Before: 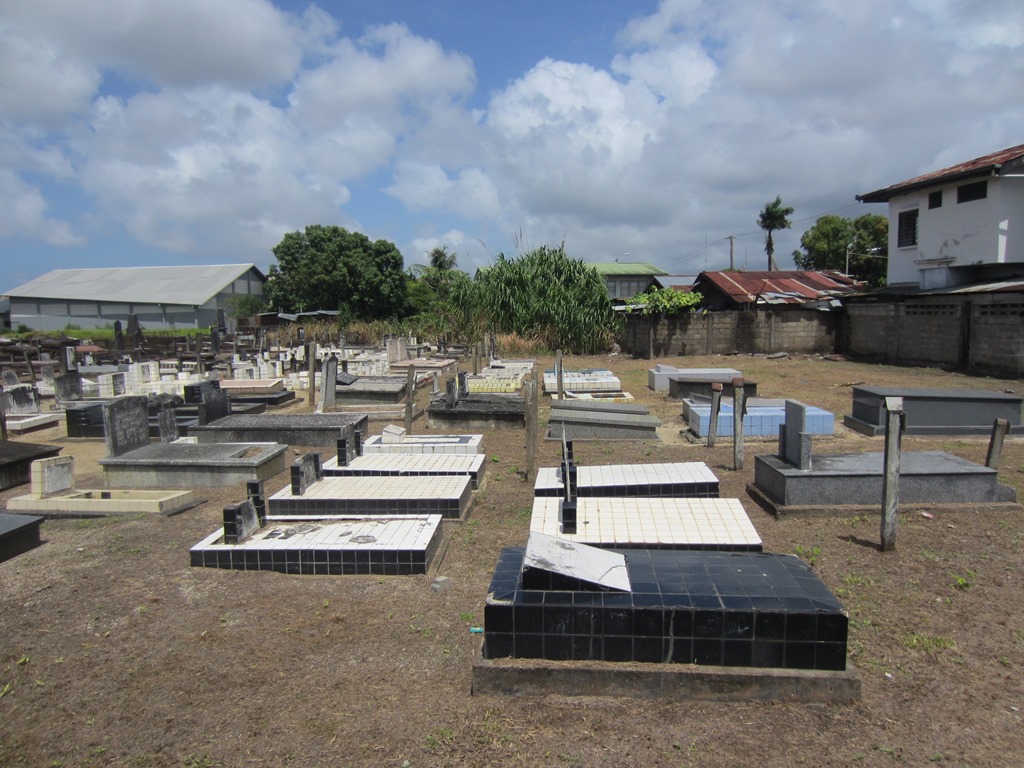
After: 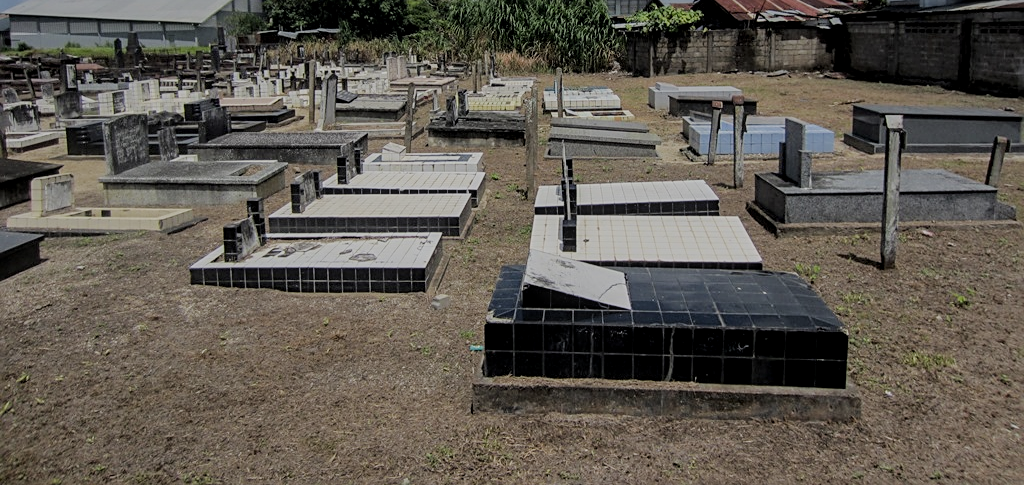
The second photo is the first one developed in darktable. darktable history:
sharpen: on, module defaults
crop and rotate: top 36.737%
contrast brightness saturation: saturation -0.063
local contrast: on, module defaults
filmic rgb: middle gray luminance 17.92%, black relative exposure -7.54 EV, white relative exposure 8.48 EV, target black luminance 0%, hardness 2.23, latitude 18.98%, contrast 0.889, highlights saturation mix 6.39%, shadows ↔ highlights balance 10.6%, iterations of high-quality reconstruction 0, contrast in shadows safe
exposure: black level correction 0.001, exposure -0.202 EV, compensate highlight preservation false
